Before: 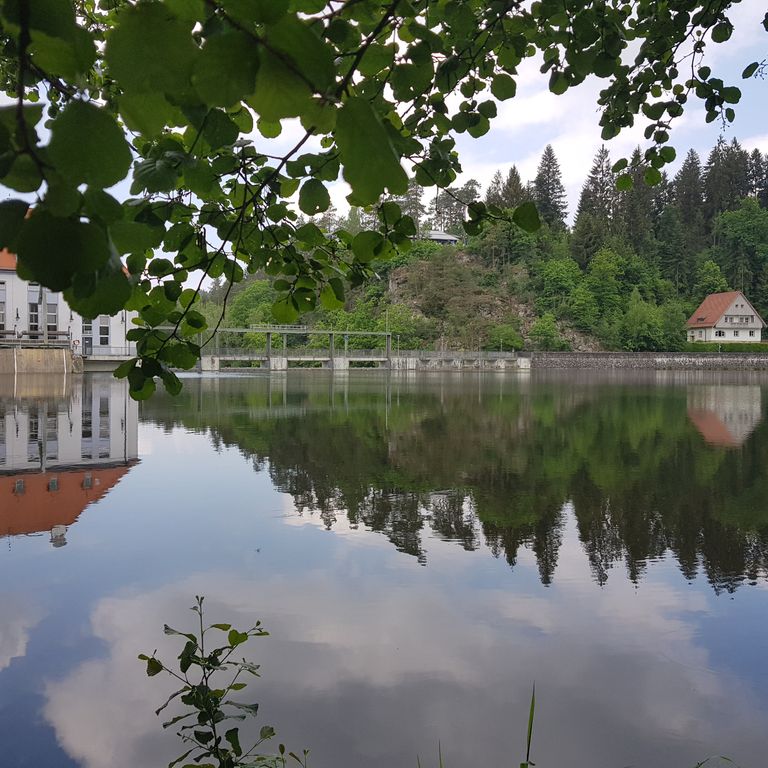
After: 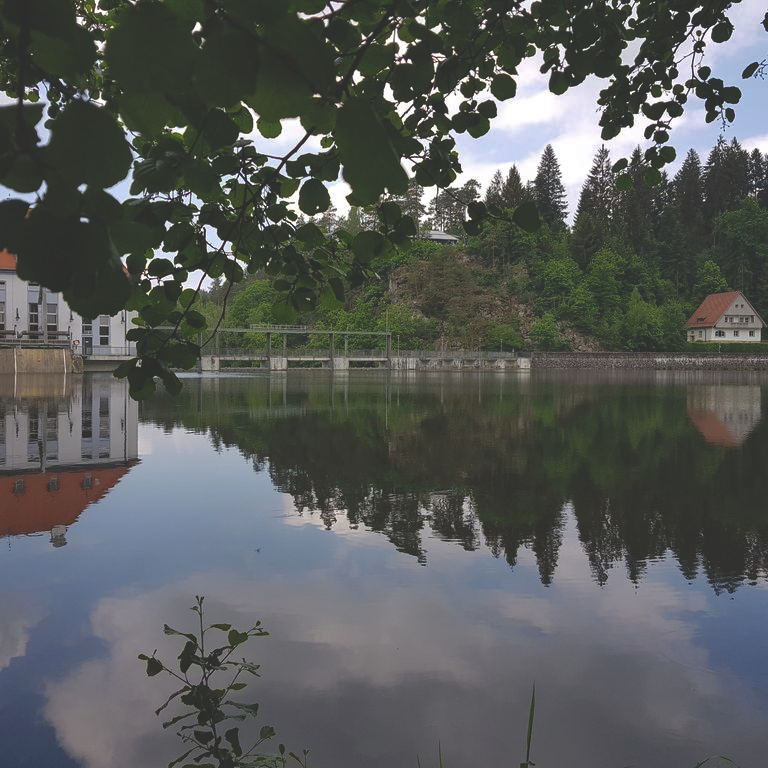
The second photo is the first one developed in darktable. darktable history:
base curve: curves: ch0 [(0, 0) (0.74, 0.67) (1, 1)]
rgb curve: curves: ch0 [(0, 0.186) (0.314, 0.284) (0.775, 0.708) (1, 1)], compensate middle gray true, preserve colors none
tone equalizer: on, module defaults
